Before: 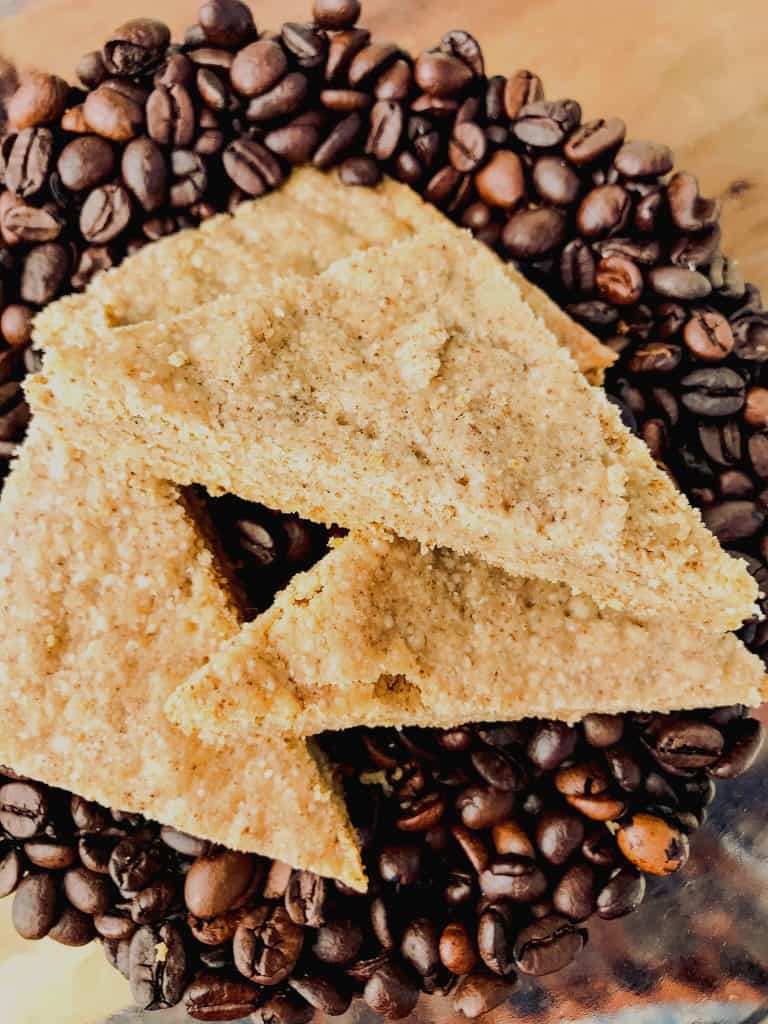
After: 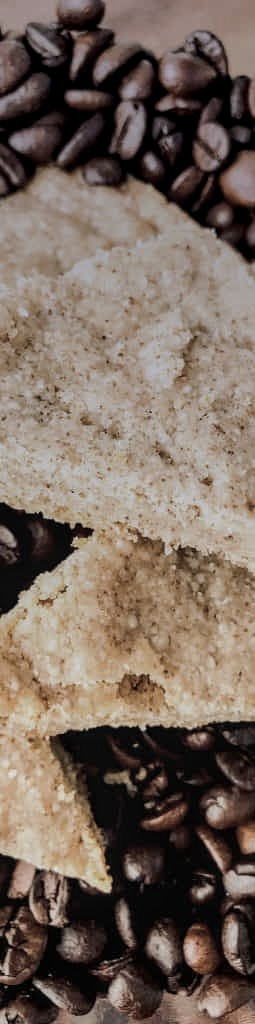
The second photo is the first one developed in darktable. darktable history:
color correction: saturation 0.5
local contrast: on, module defaults
graduated density: hue 238.83°, saturation 50%
crop: left 33.36%, right 33.36%
